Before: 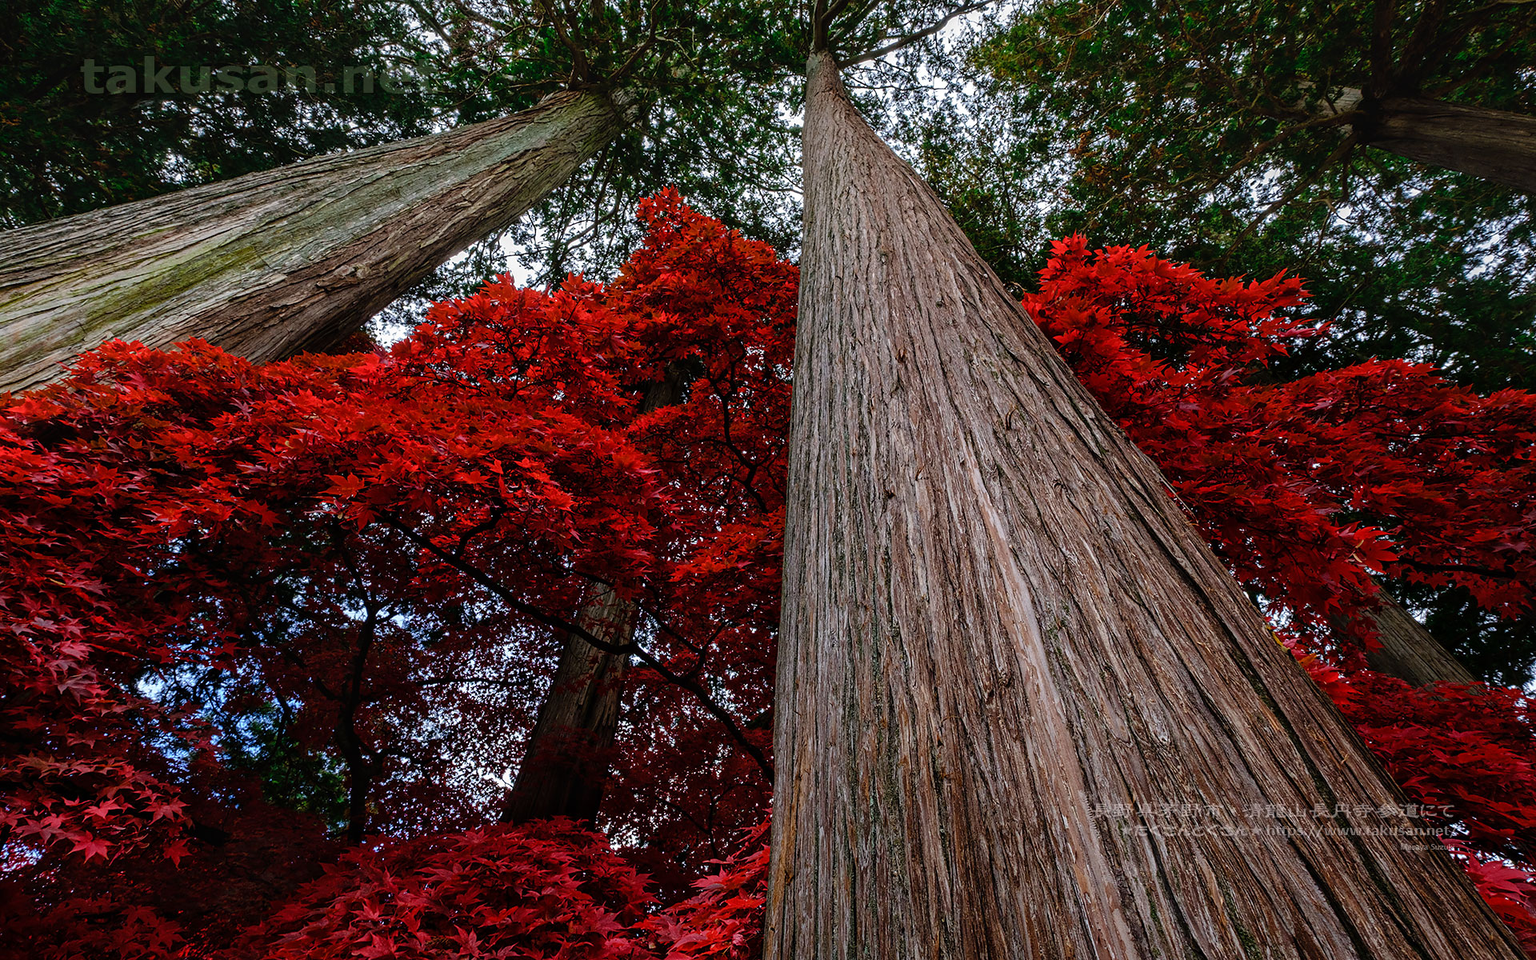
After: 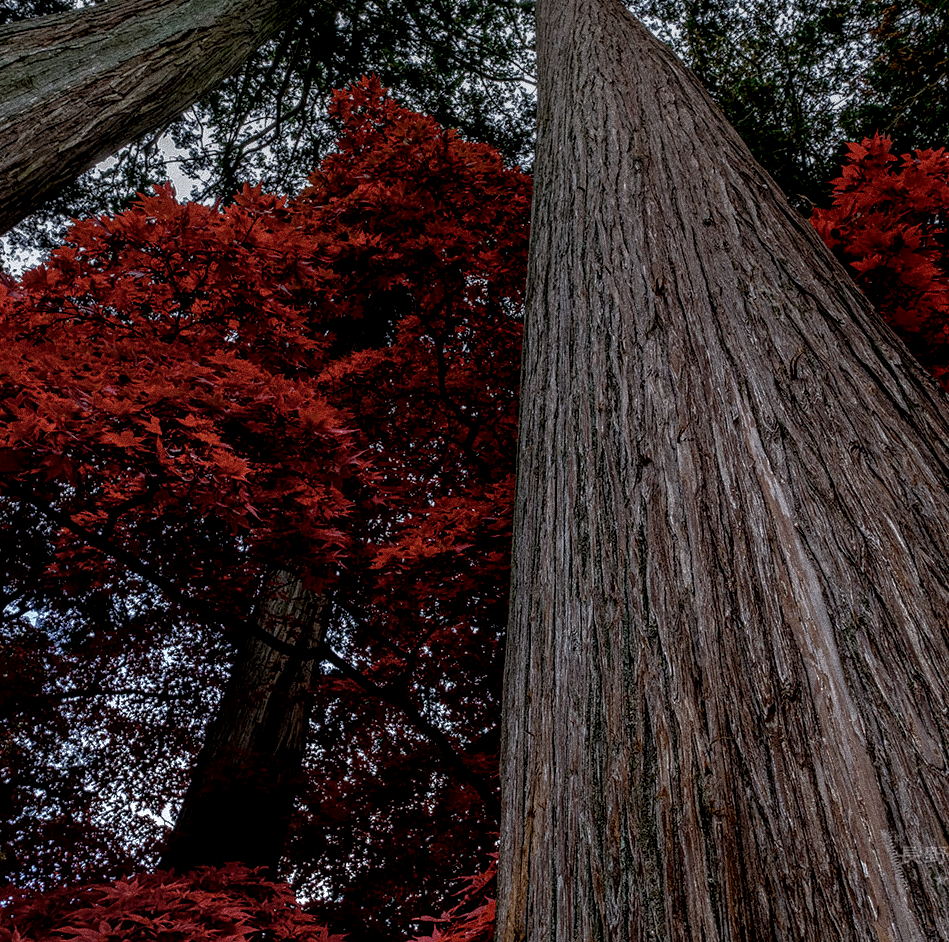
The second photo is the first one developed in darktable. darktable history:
graduated density: rotation -0.352°, offset 57.64
white balance: red 0.98, blue 1.034
local contrast: highlights 19%, detail 186%
base curve: curves: ch0 [(0, 0) (0.564, 0.291) (0.802, 0.731) (1, 1)]
crop and rotate: angle 0.02°, left 24.353%, top 13.219%, right 26.156%, bottom 8.224%
grain: coarseness 0.09 ISO, strength 40%
